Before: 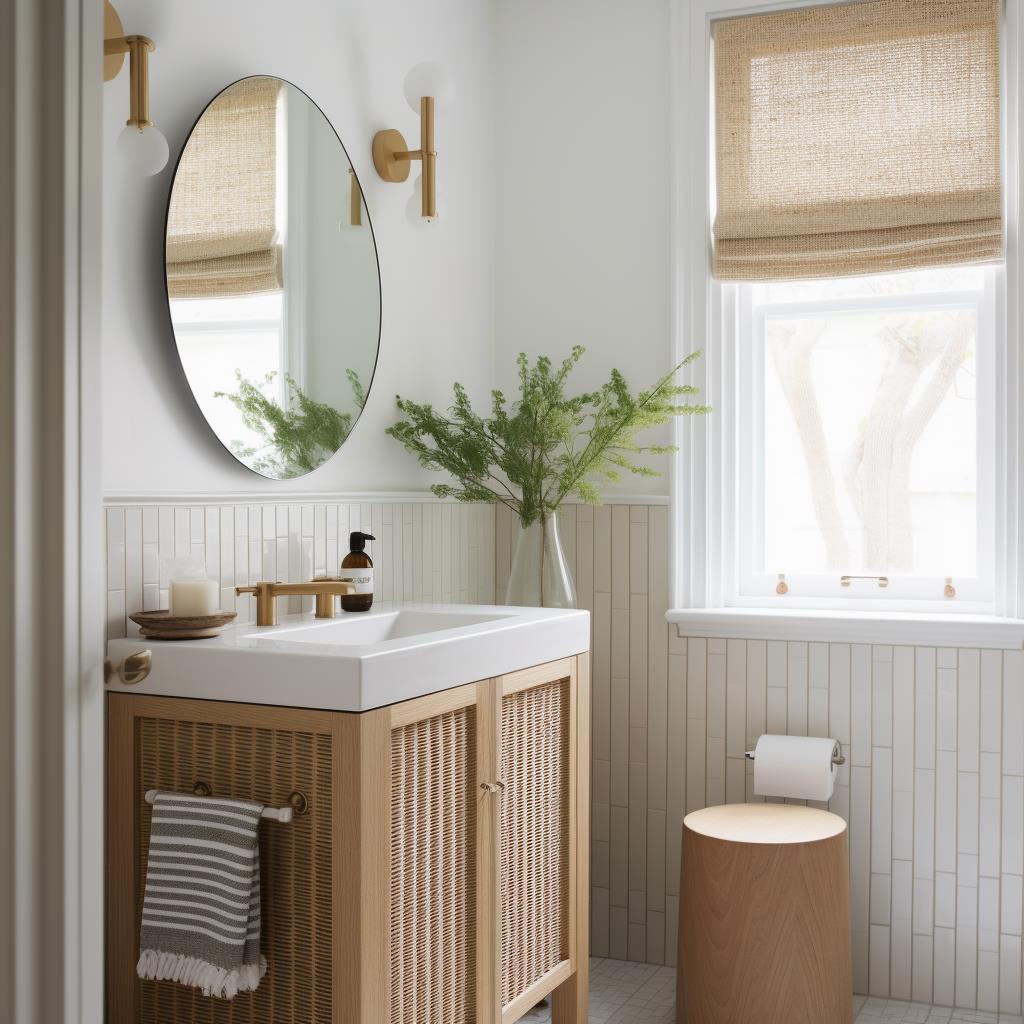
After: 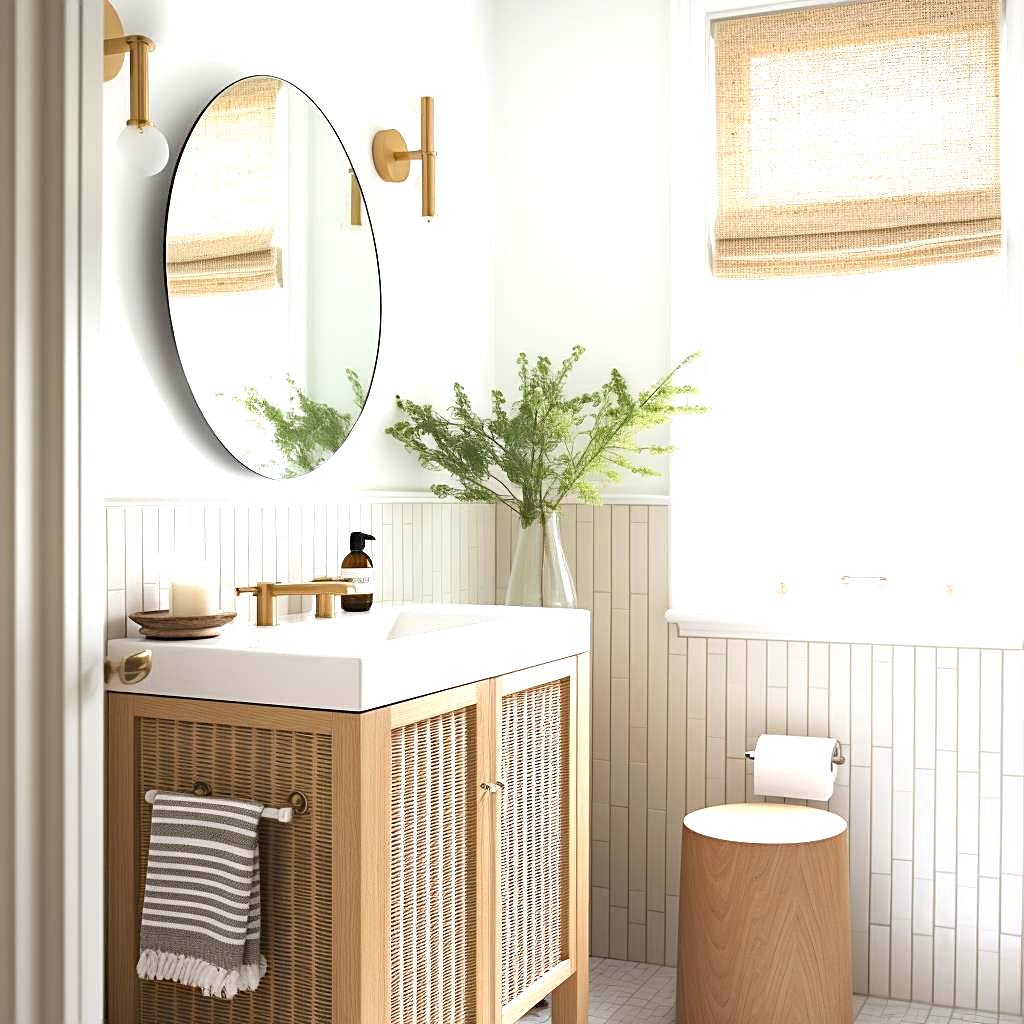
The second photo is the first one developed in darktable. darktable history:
sharpen: on, module defaults
haze removal: adaptive false
exposure: black level correction -0.002, exposure 1.108 EV, compensate highlight preservation false
